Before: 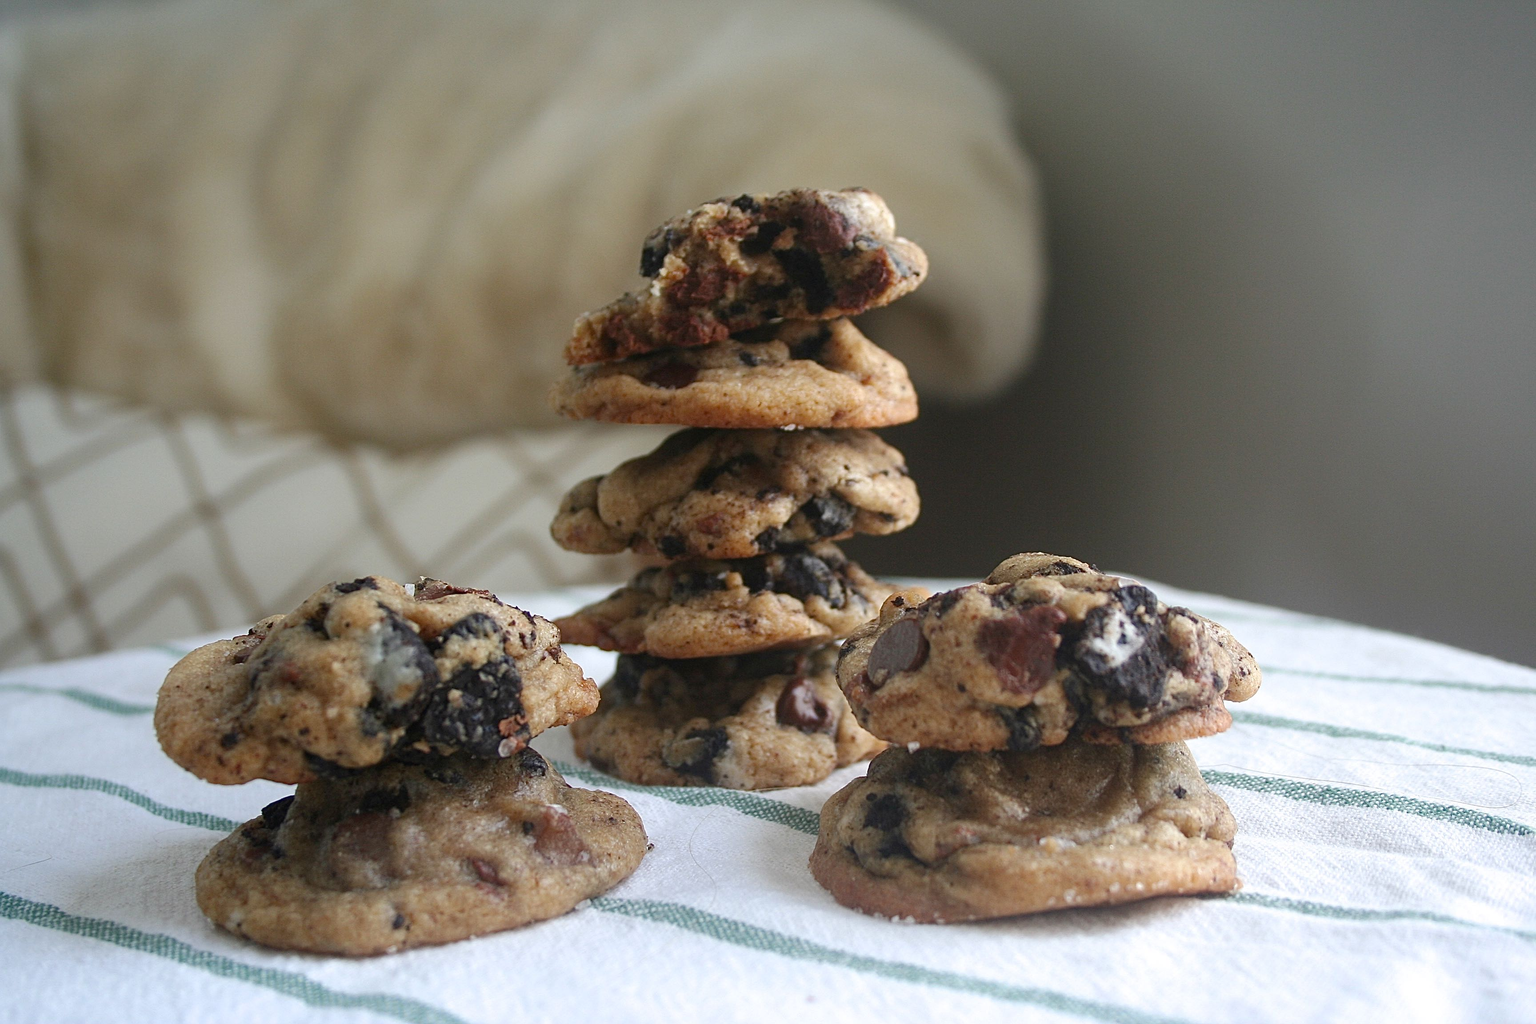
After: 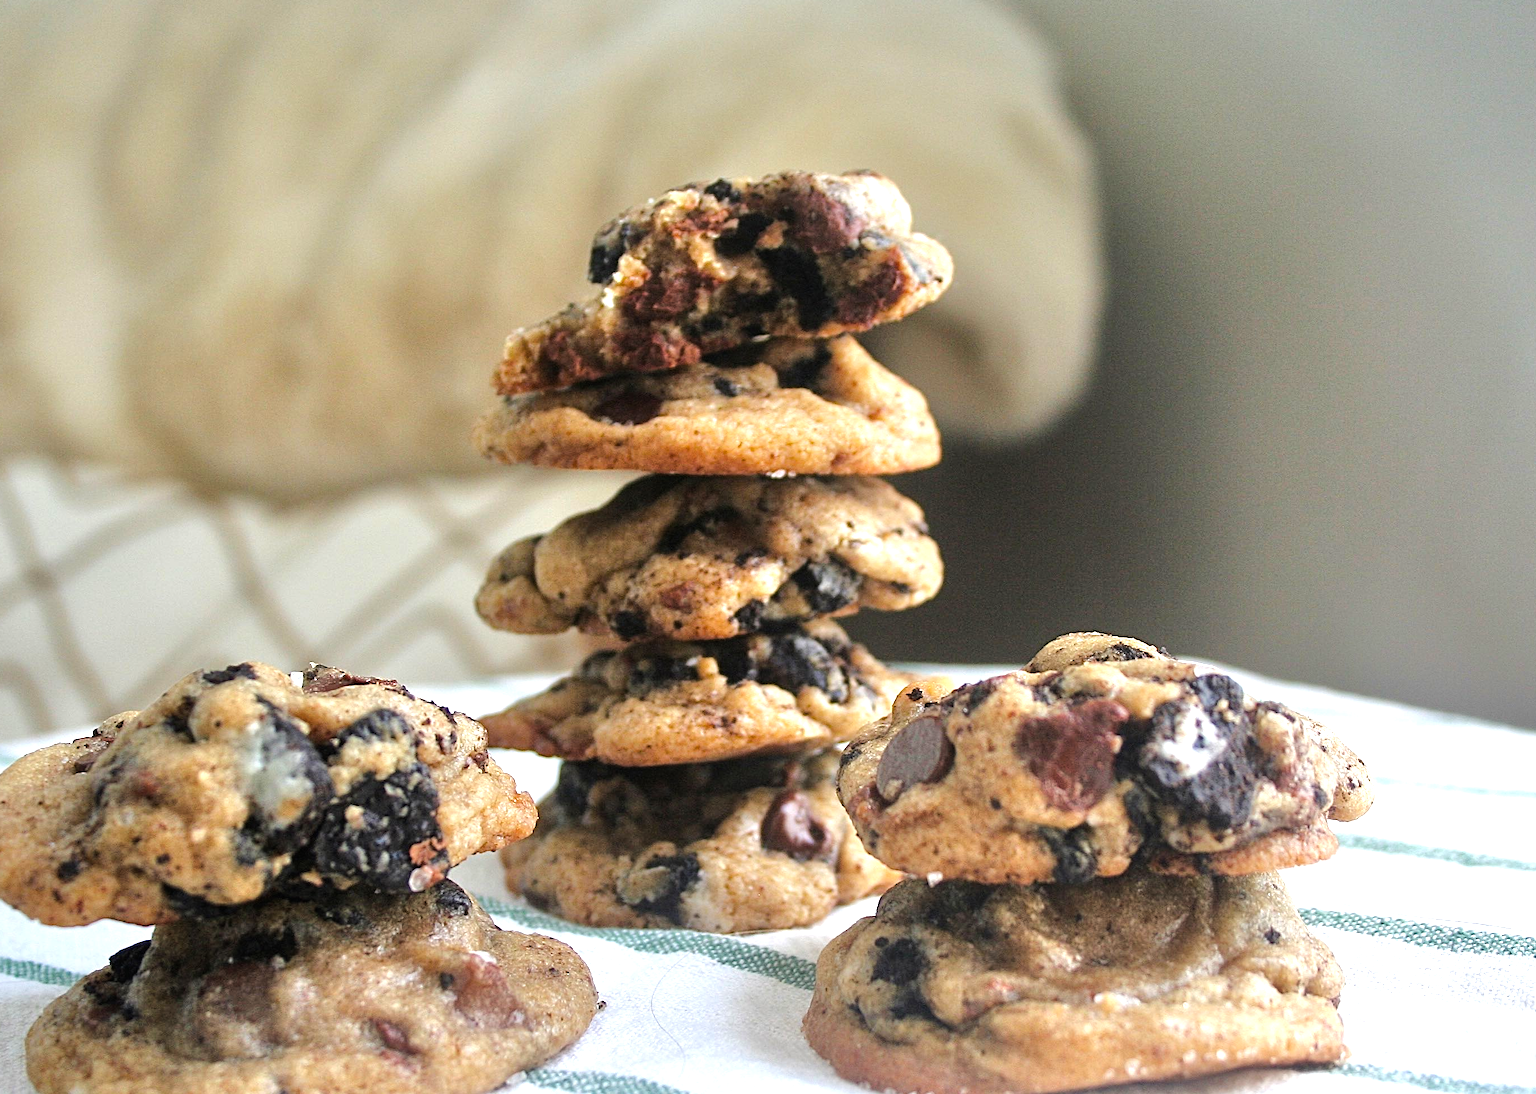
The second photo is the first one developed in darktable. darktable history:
tone equalizer: -7 EV 0.142 EV, -6 EV 0.631 EV, -5 EV 1.13 EV, -4 EV 1.32 EV, -3 EV 1.14 EV, -2 EV 0.6 EV, -1 EV 0.164 EV, mask exposure compensation -0.515 EV
local contrast: mode bilateral grid, contrast 14, coarseness 36, detail 104%, midtone range 0.2
crop: left 11.433%, top 5.212%, right 9.591%, bottom 10.392%
color balance rgb: perceptual saturation grading › global saturation 0.696%, perceptual brilliance grading › highlights 17.798%, perceptual brilliance grading › mid-tones 30.709%, perceptual brilliance grading › shadows -30.83%, global vibrance 20%
